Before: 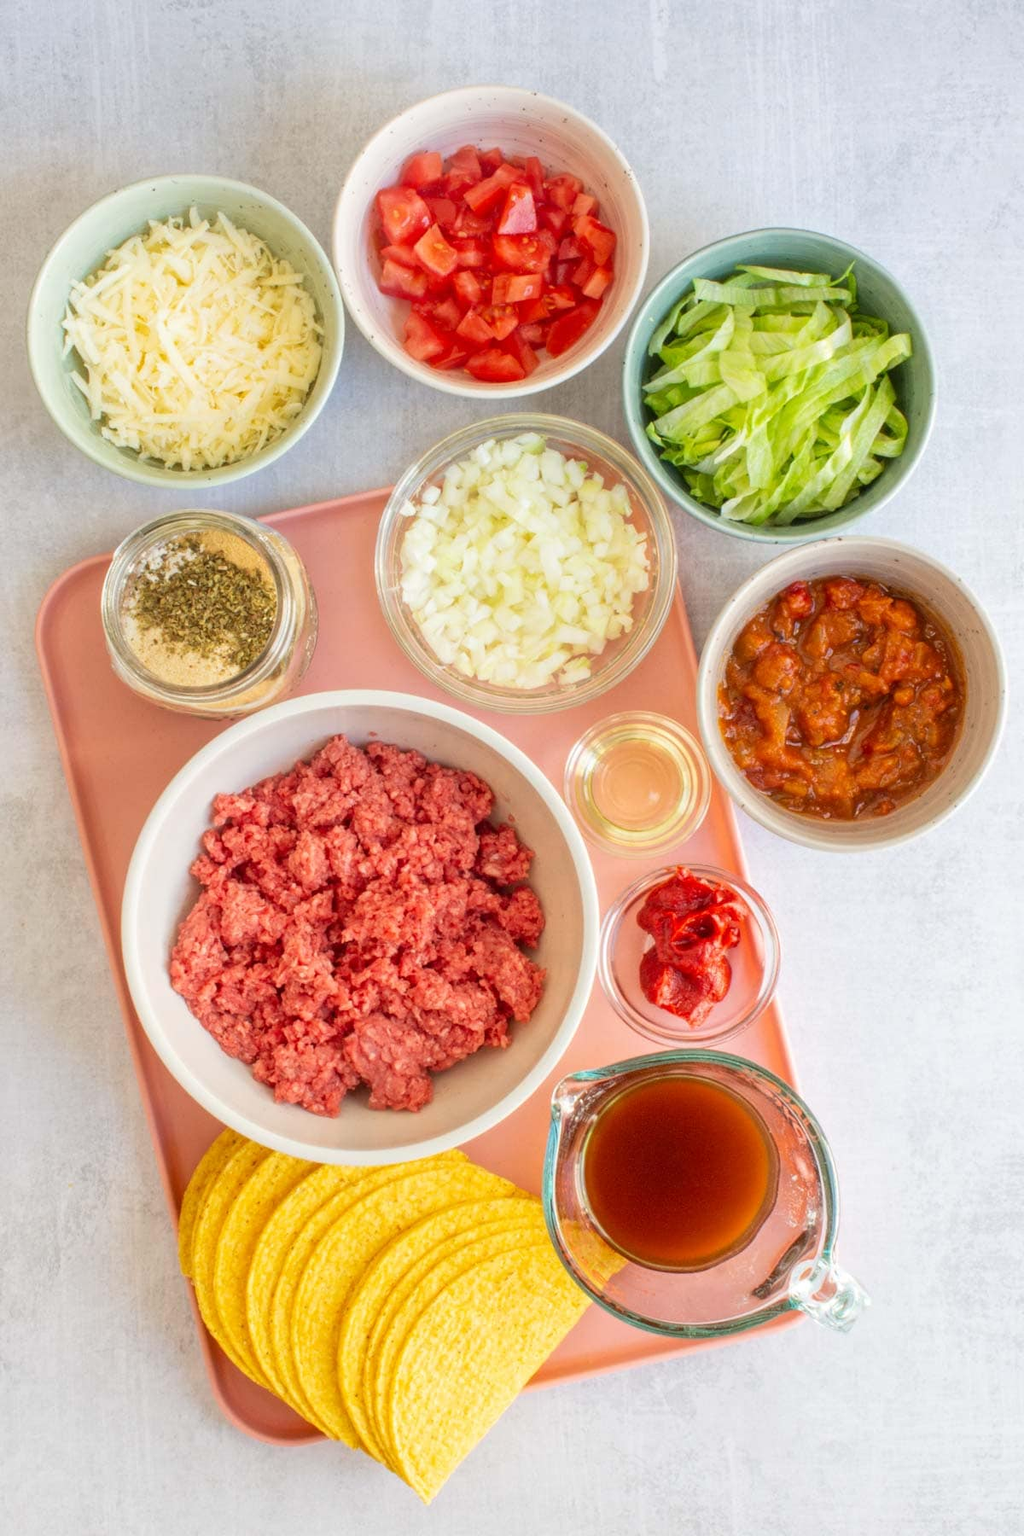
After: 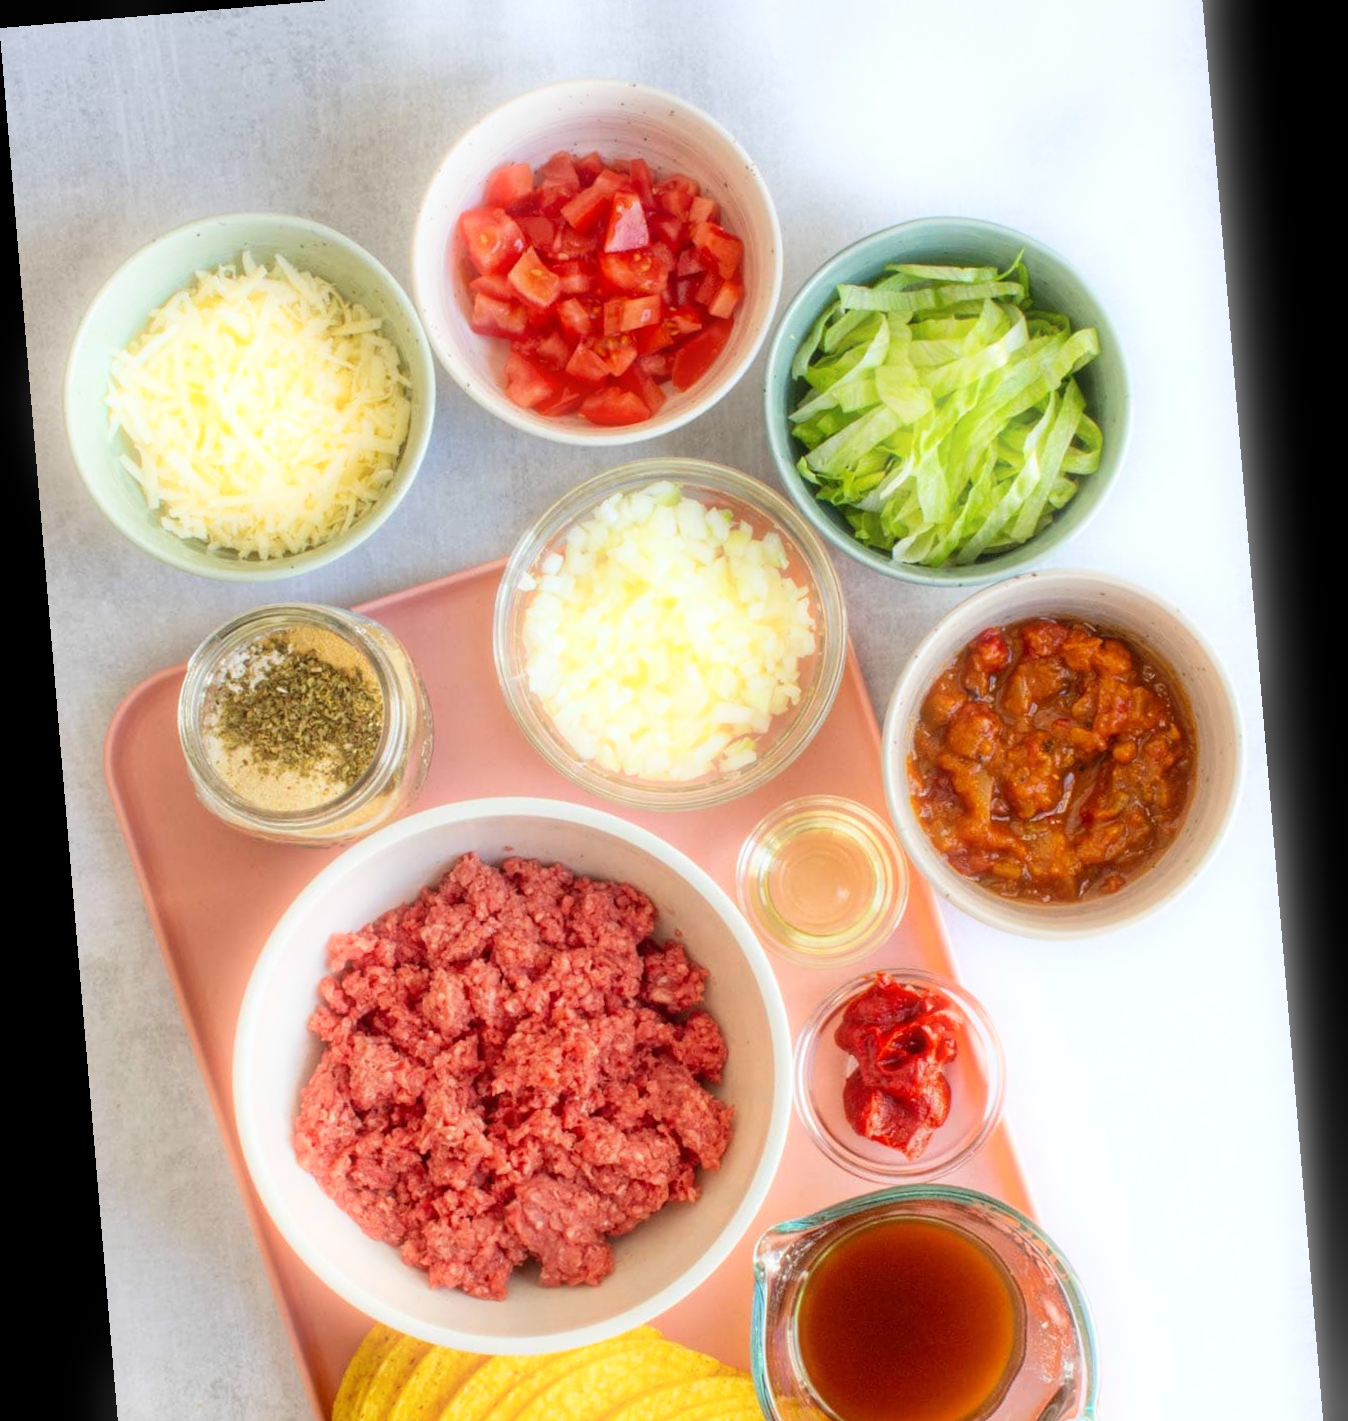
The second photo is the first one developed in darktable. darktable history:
rotate and perspective: rotation -4.86°, automatic cropping off
crop: top 3.857%, bottom 21.132%
white balance: red 0.982, blue 1.018
bloom: size 5%, threshold 95%, strength 15%
